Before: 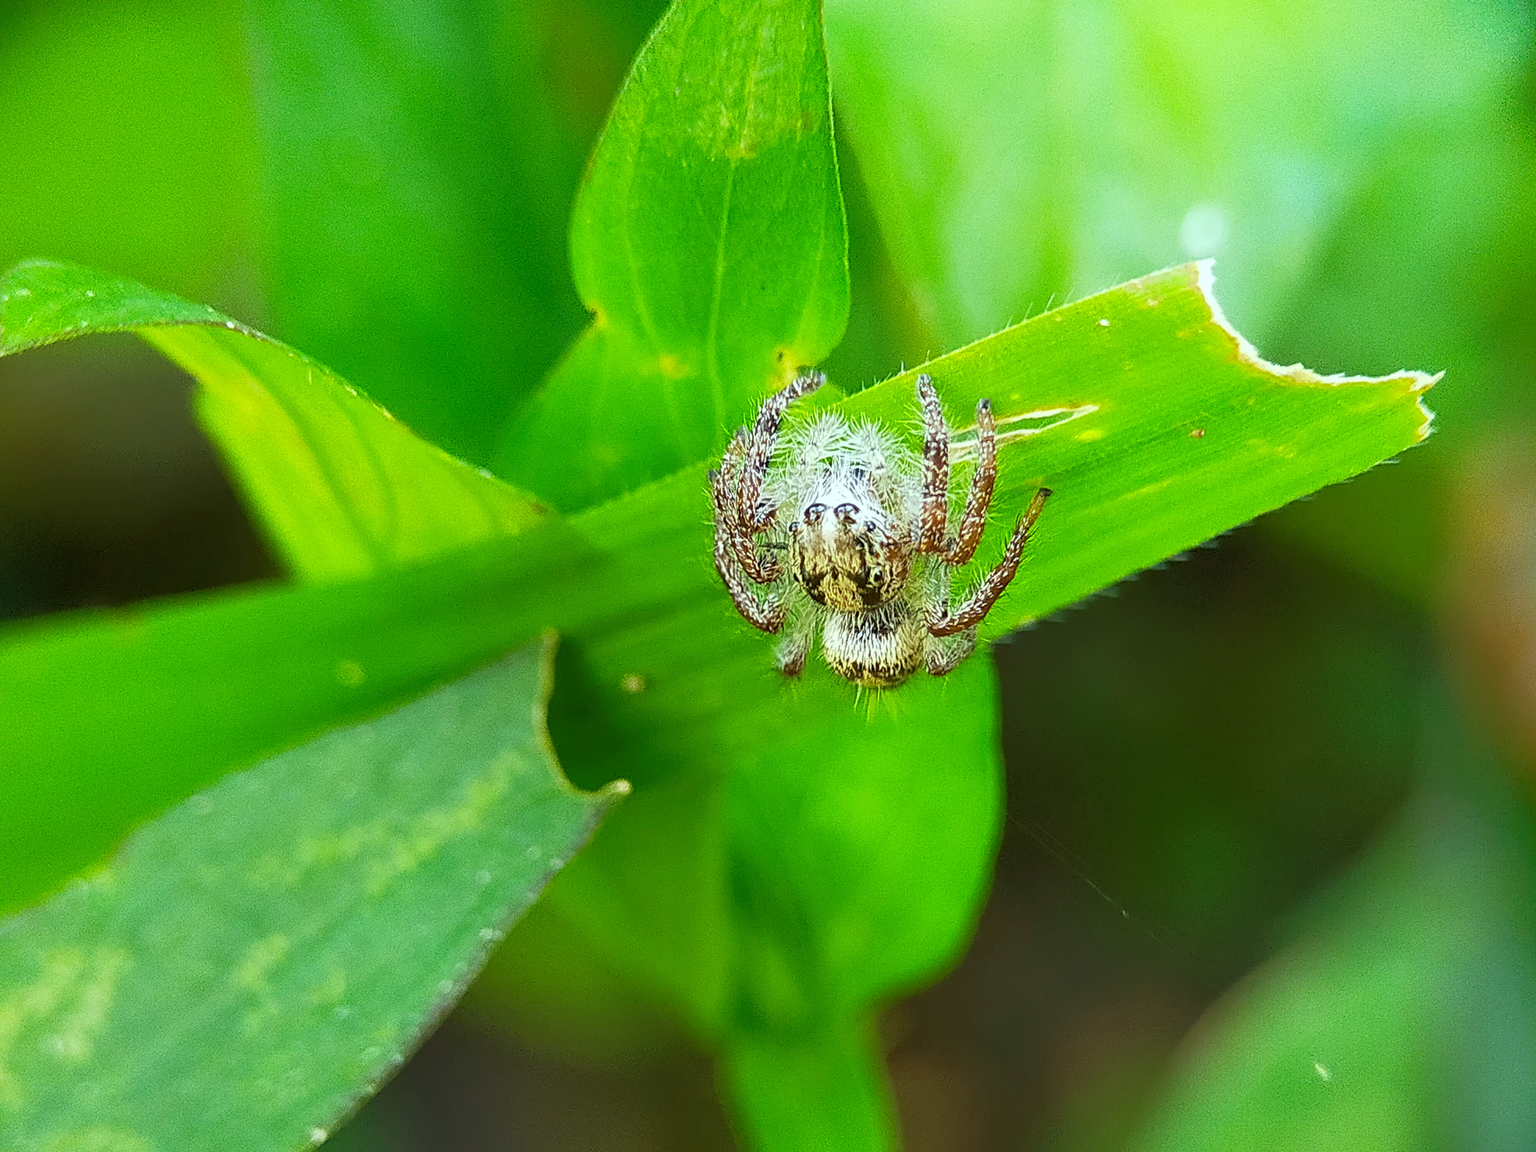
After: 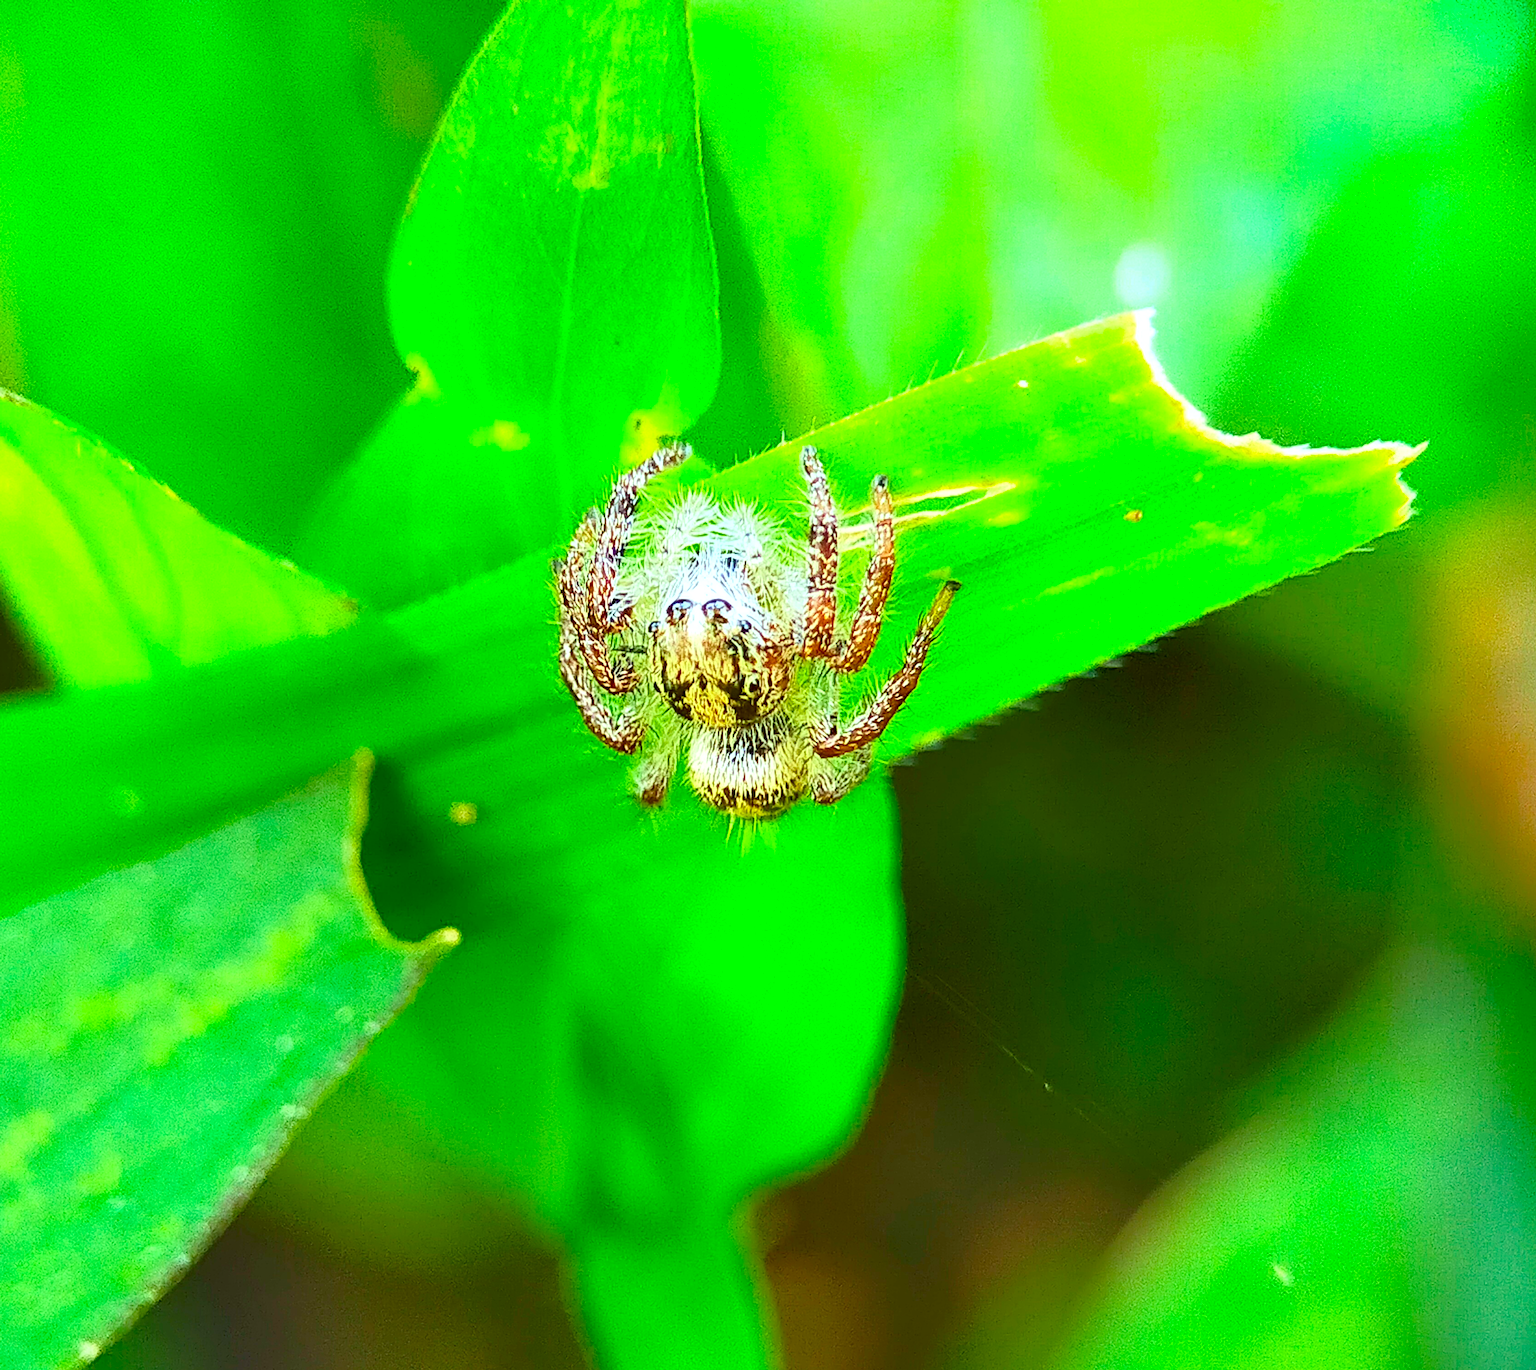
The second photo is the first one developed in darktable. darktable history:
haze removal: compatibility mode true, adaptive false
tone curve: curves: ch0 [(0, 0.011) (0.139, 0.106) (0.295, 0.271) (0.499, 0.523) (0.739, 0.782) (0.857, 0.879) (1, 0.967)]; ch1 [(0, 0) (0.272, 0.249) (0.39, 0.379) (0.469, 0.456) (0.495, 0.497) (0.524, 0.53) (0.588, 0.62) (0.725, 0.779) (1, 1)]; ch2 [(0, 0) (0.125, 0.089) (0.35, 0.317) (0.437, 0.42) (0.502, 0.499) (0.533, 0.553) (0.599, 0.638) (1, 1)], color space Lab, independent channels
exposure: exposure 0.643 EV, compensate exposure bias true, compensate highlight preservation false
crop: left 15.917%
